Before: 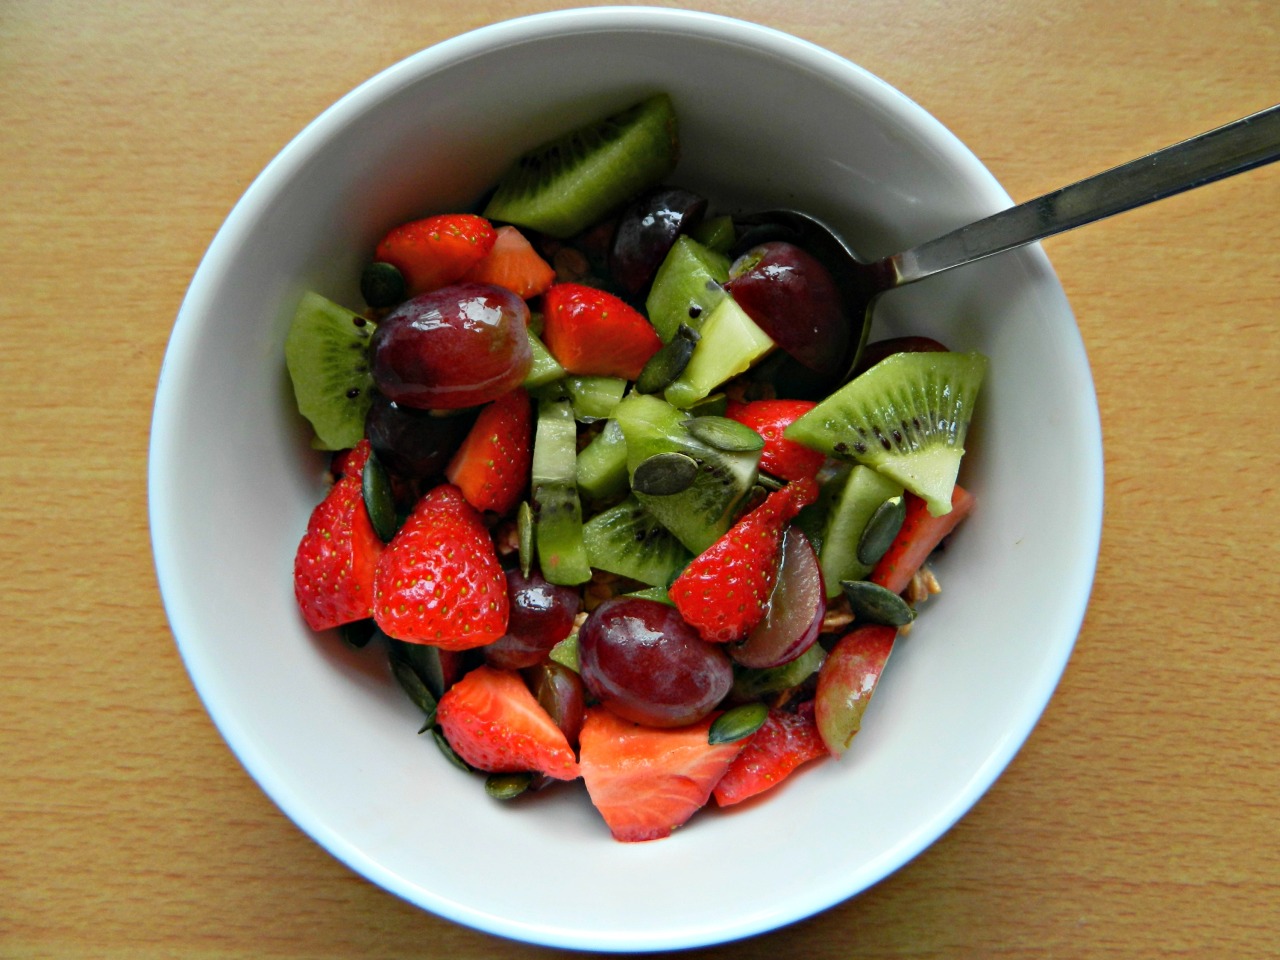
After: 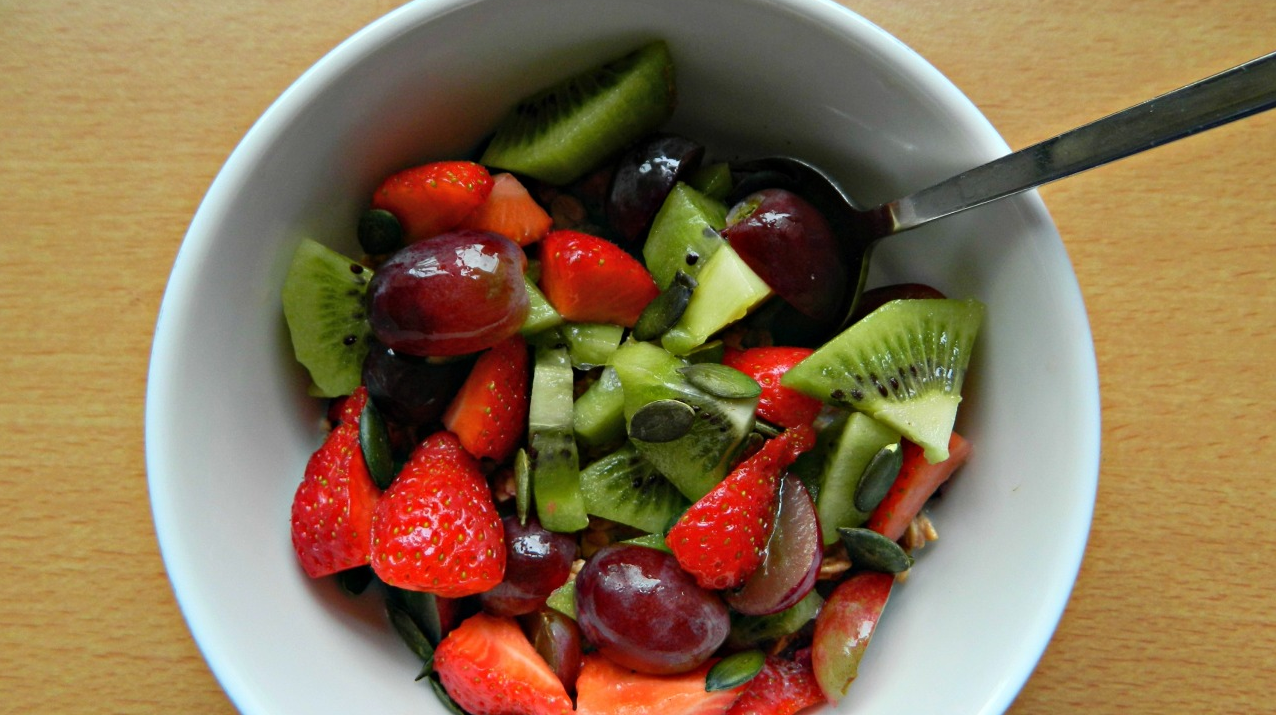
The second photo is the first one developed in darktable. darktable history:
crop: left 0.262%, top 5.554%, bottom 19.874%
